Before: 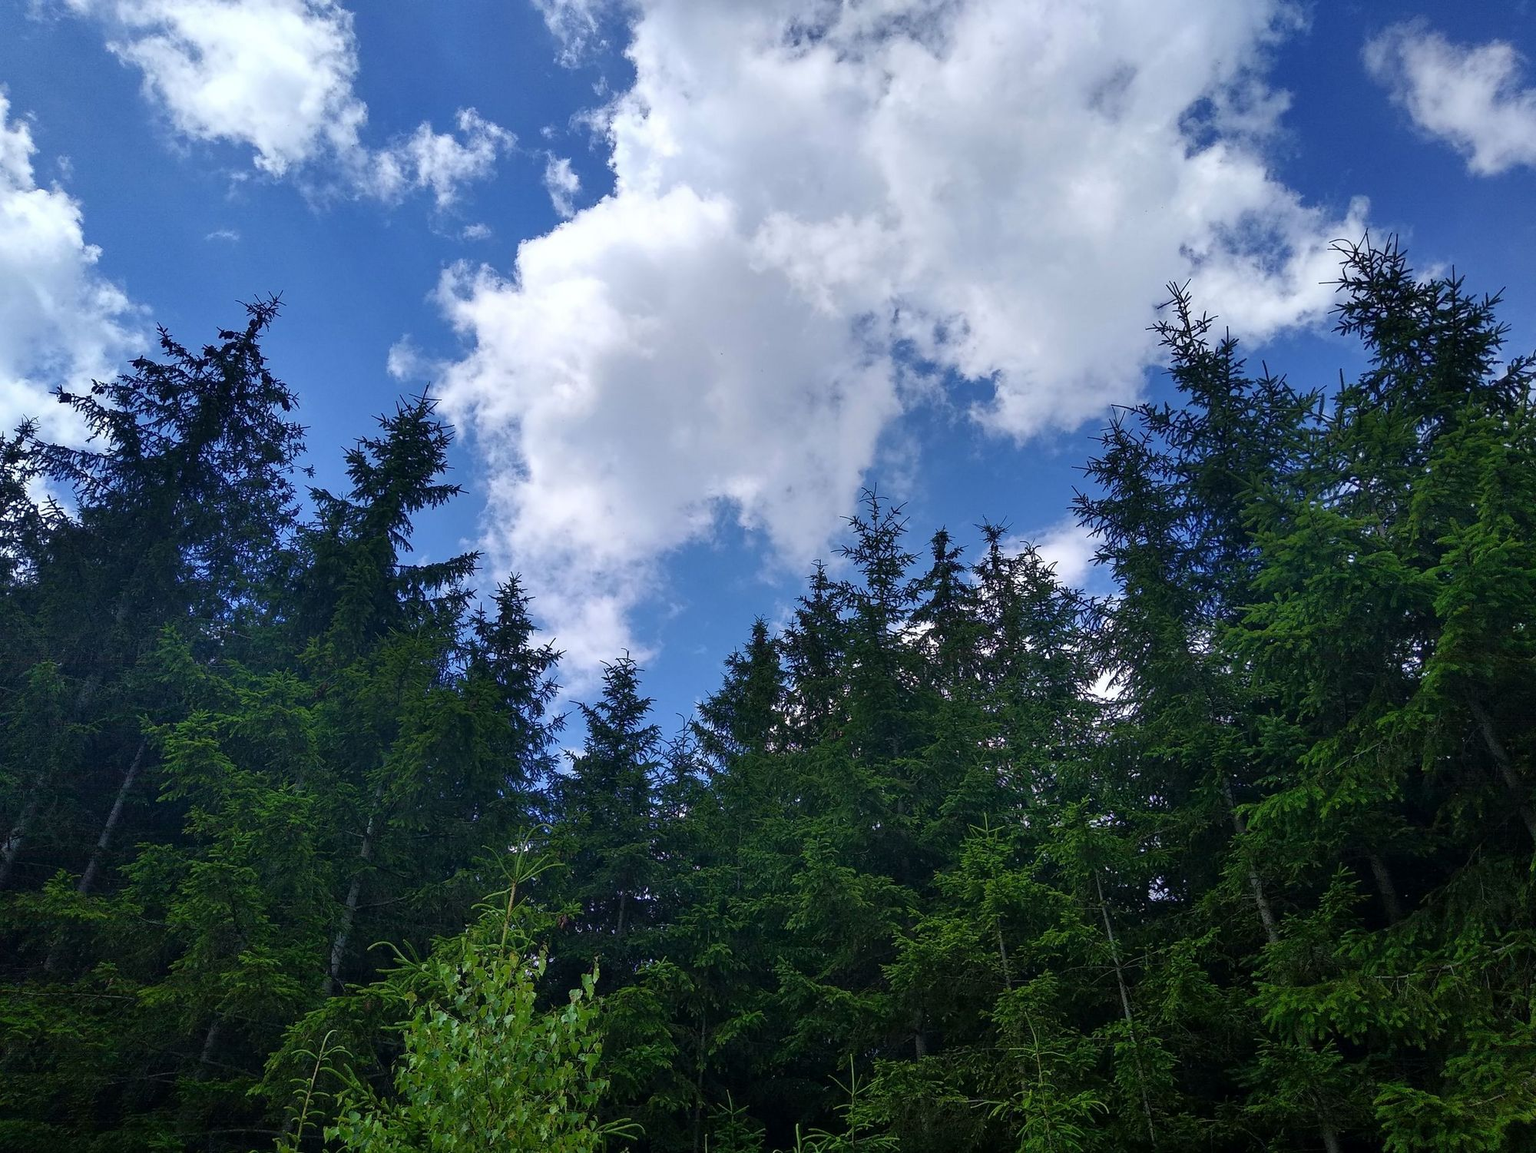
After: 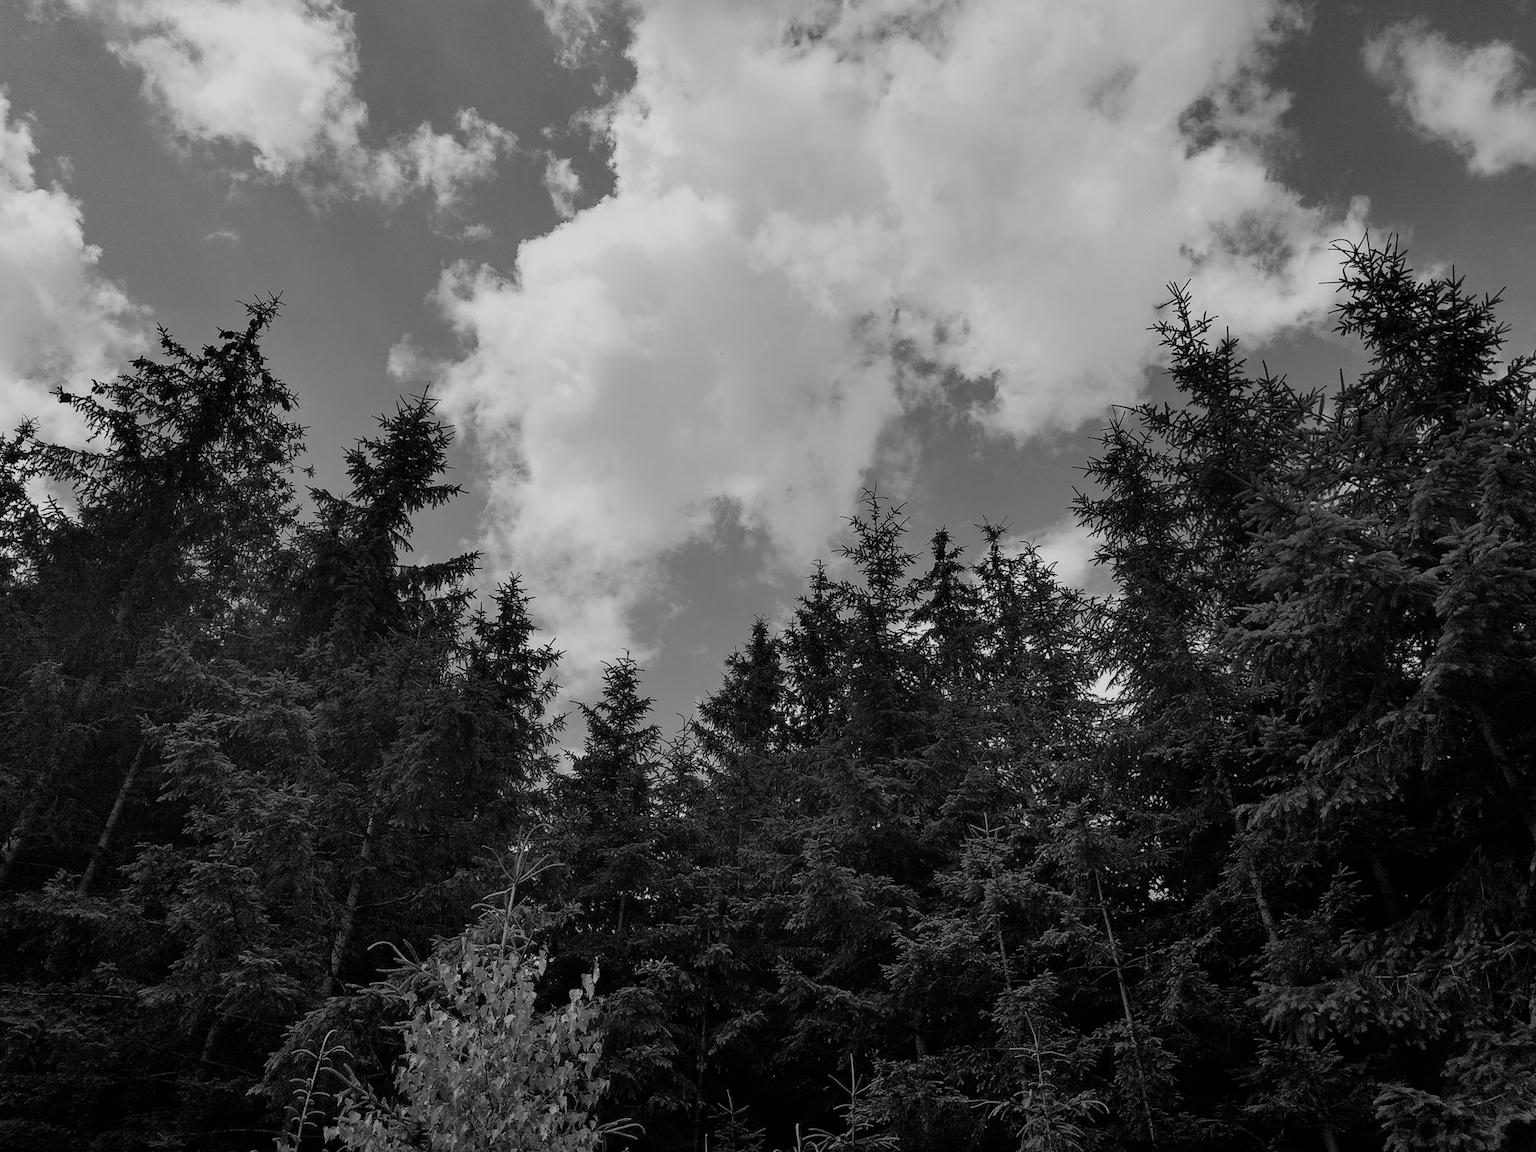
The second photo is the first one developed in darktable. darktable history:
monochrome: on, module defaults
filmic rgb: black relative exposure -7.65 EV, white relative exposure 4.56 EV, hardness 3.61
